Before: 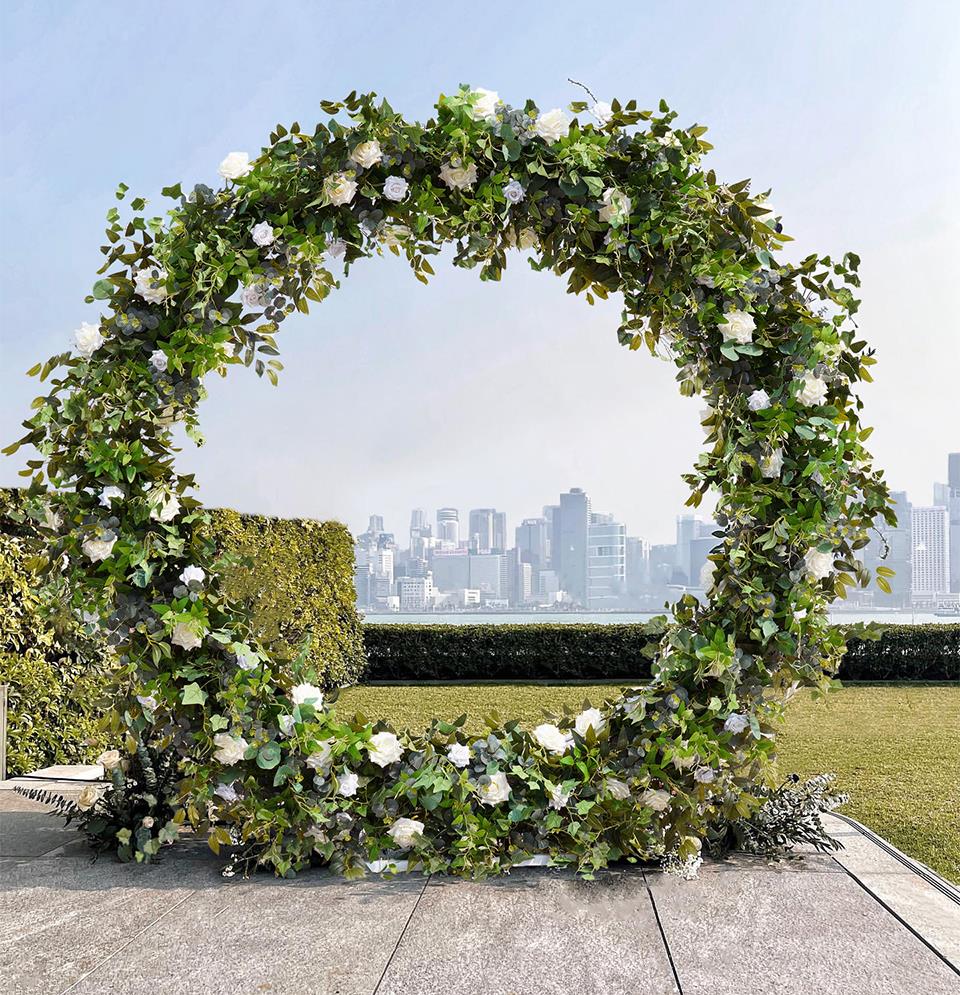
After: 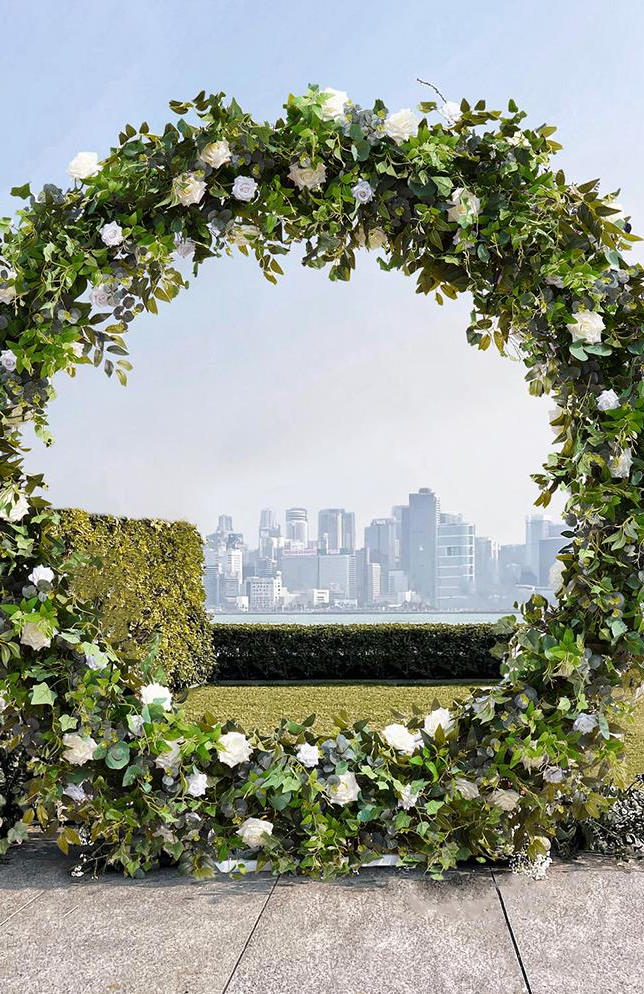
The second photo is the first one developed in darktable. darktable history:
crop and rotate: left 15.765%, right 17.133%
